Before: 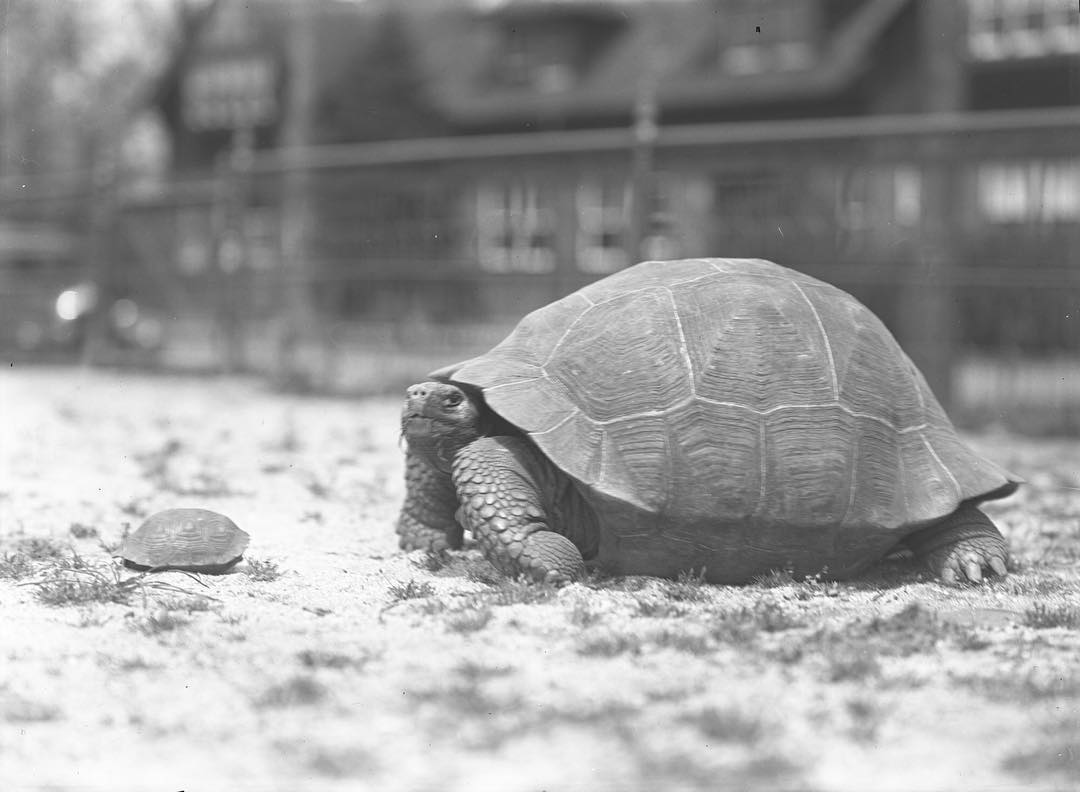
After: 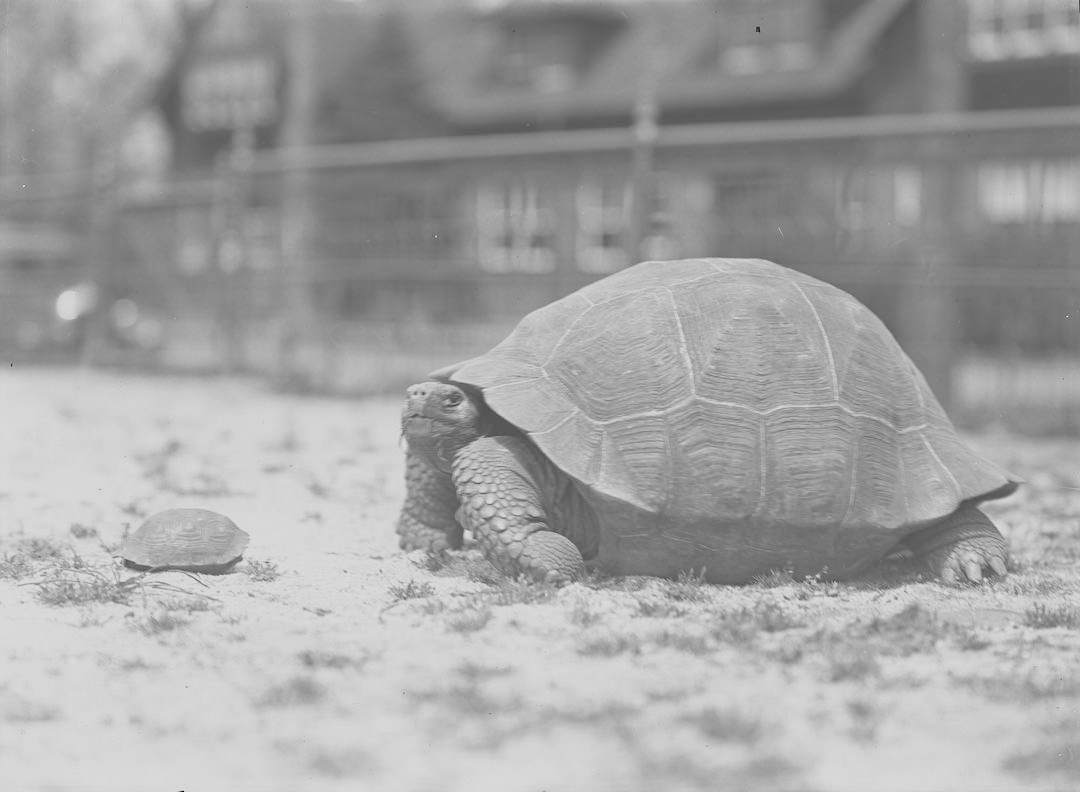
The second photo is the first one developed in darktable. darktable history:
filmic rgb: black relative exposure -8.79 EV, white relative exposure 4.98 EV, threshold 6 EV, target black luminance 0%, hardness 3.77, latitude 66.34%, contrast 0.822, highlights saturation mix 10%, shadows ↔ highlights balance 20%, add noise in highlights 0.1, color science v4 (2020), iterations of high-quality reconstruction 0, type of noise poissonian, enable highlight reconstruction true
tone equalizer: -8 EV 1 EV, -7 EV 1 EV, -6 EV 1 EV, -5 EV 1 EV, -4 EV 1 EV, -3 EV 0.75 EV, -2 EV 0.5 EV, -1 EV 0.25 EV
color balance rgb: perceptual saturation grading › global saturation 20%, perceptual saturation grading › highlights -25%, perceptual saturation grading › shadows 50%
color zones: curves: ch0 [(0.002, 0.429) (0.121, 0.212) (0.198, 0.113) (0.276, 0.344) (0.331, 0.541) (0.41, 0.56) (0.482, 0.289) (0.619, 0.227) (0.721, 0.18) (0.821, 0.435) (0.928, 0.555) (1, 0.587)]; ch1 [(0, 0) (0.143, 0) (0.286, 0) (0.429, 0) (0.571, 0) (0.714, 0) (0.857, 0)]
exposure: black level correction -0.002, exposure 0.54 EV, compensate highlight preservation false
